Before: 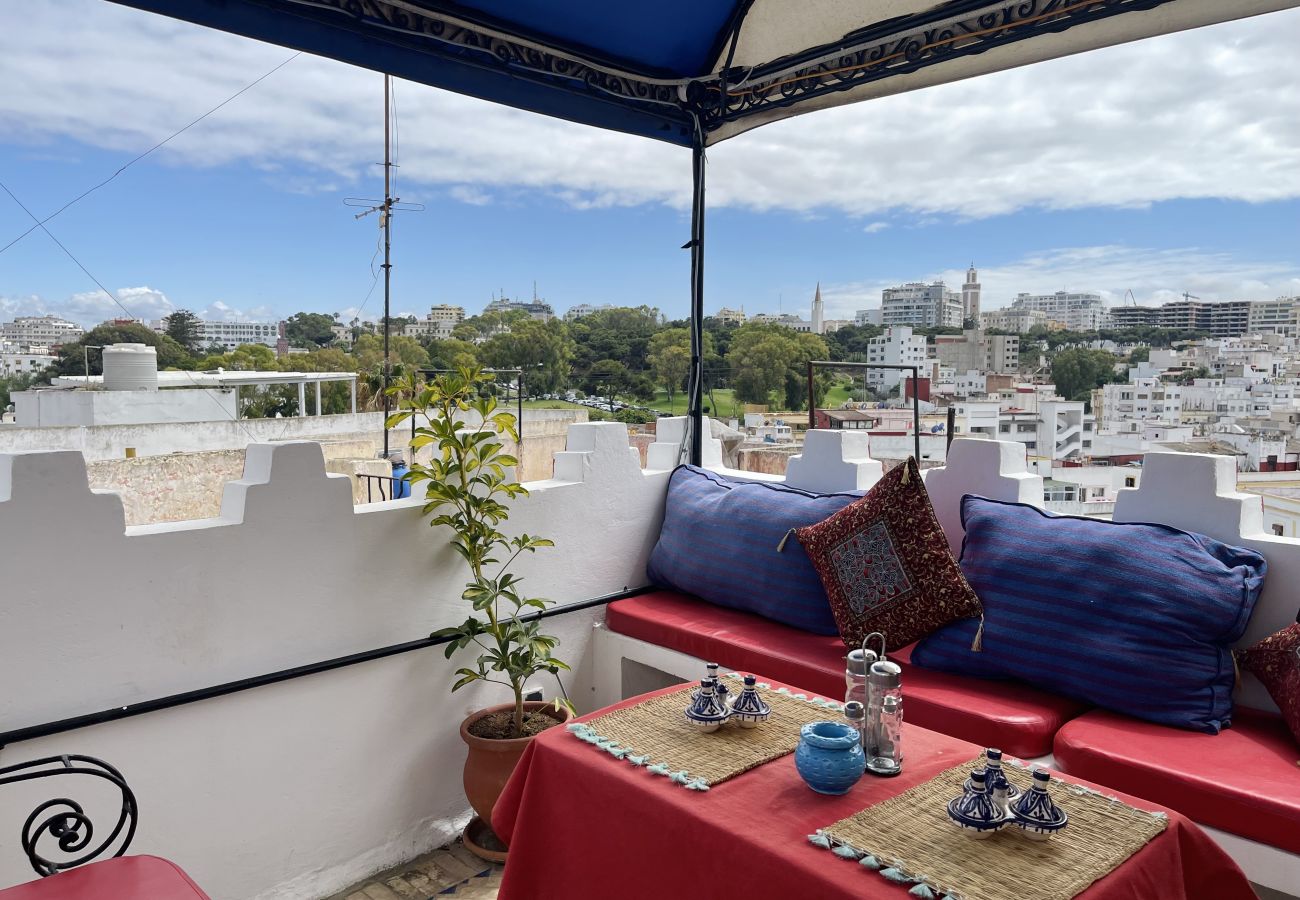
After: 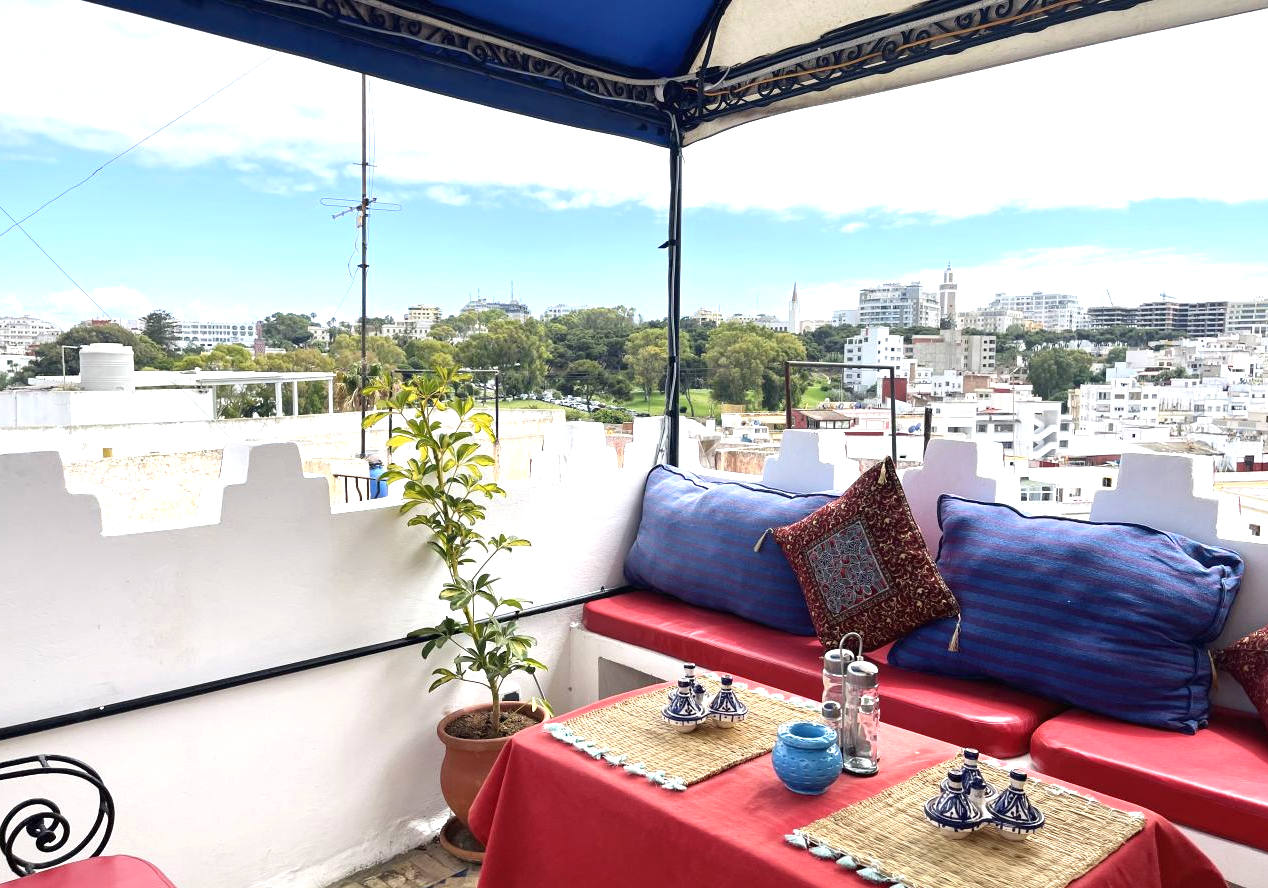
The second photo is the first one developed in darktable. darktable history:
crop and rotate: left 1.774%, right 0.633%, bottom 1.28%
exposure: black level correction 0, exposure 1.125 EV, compensate exposure bias true, compensate highlight preservation false
